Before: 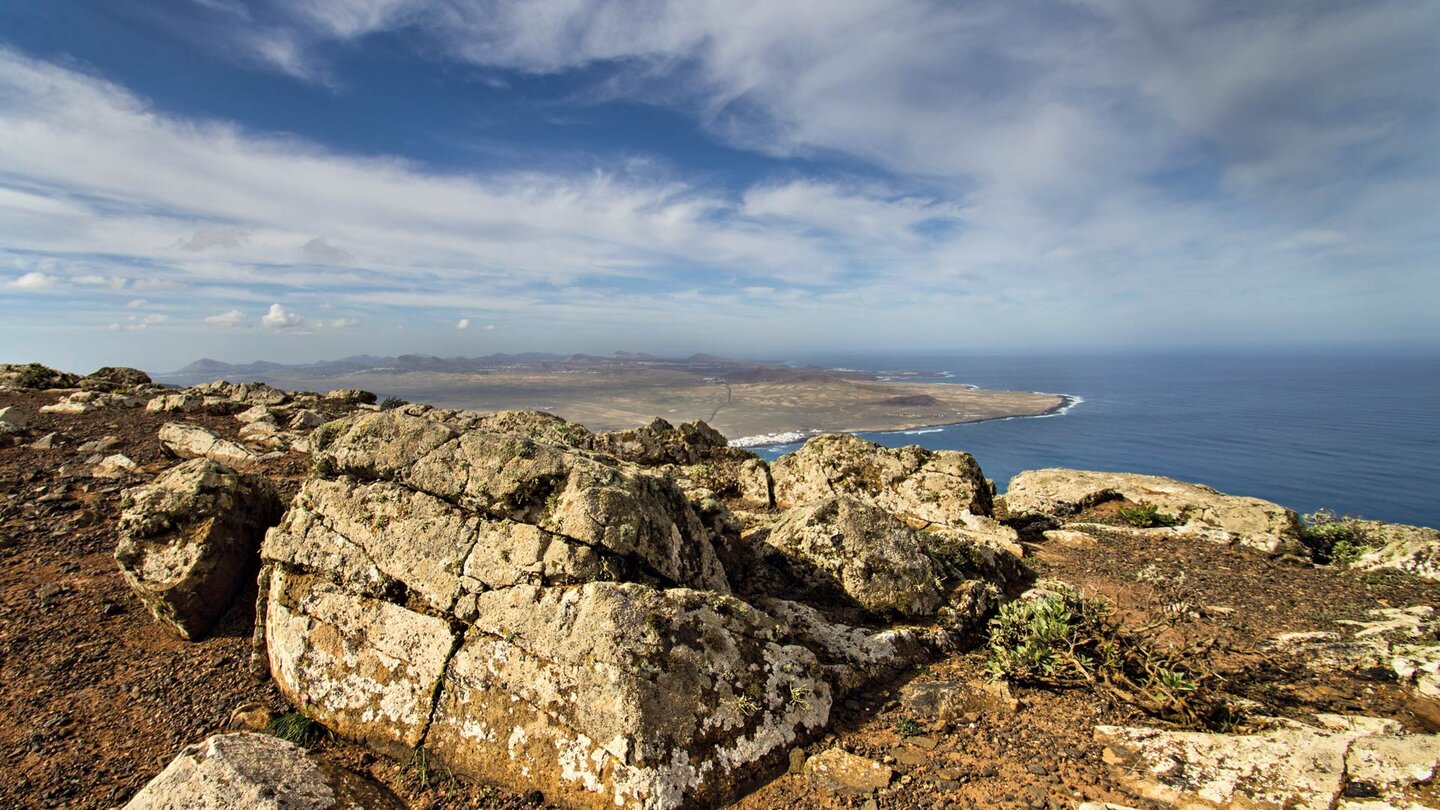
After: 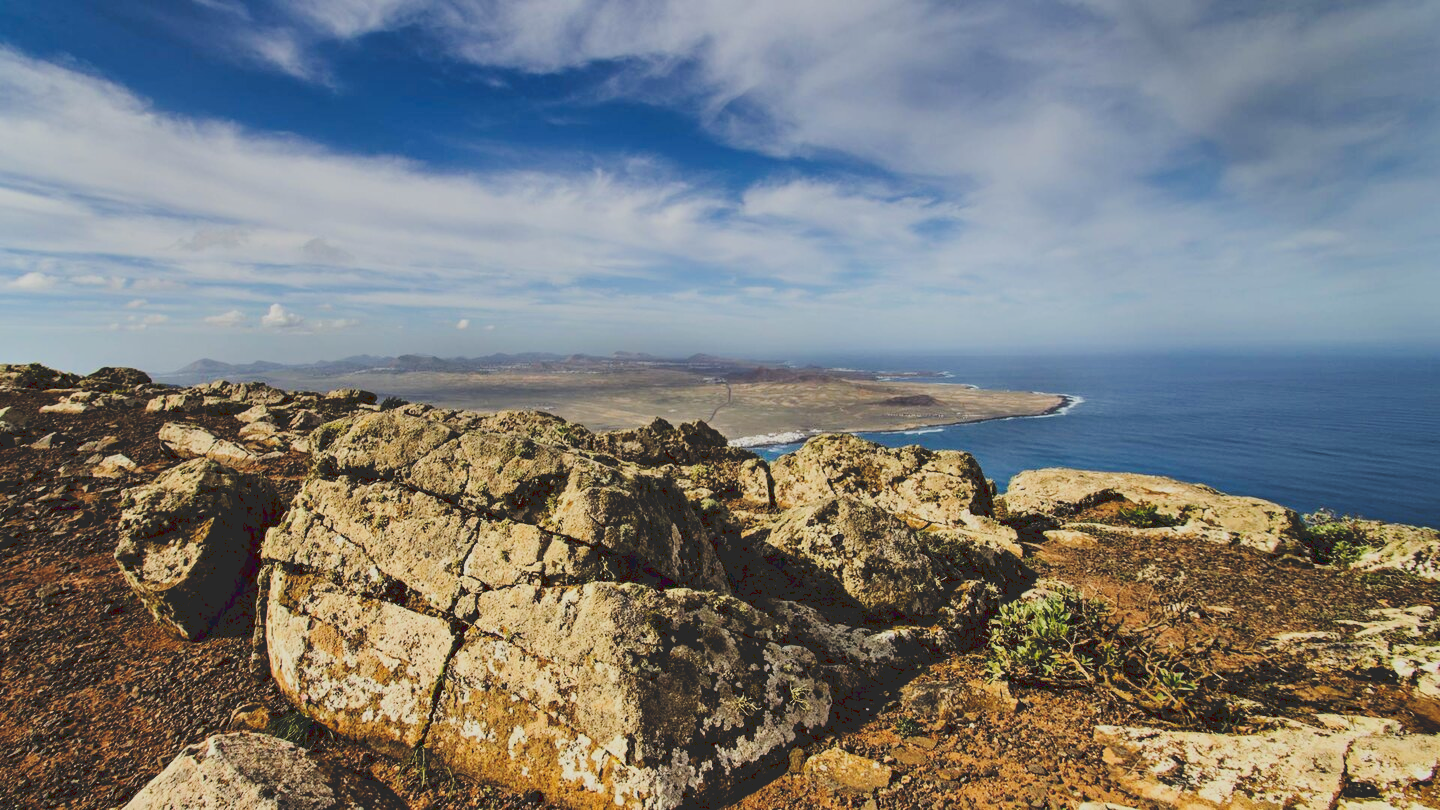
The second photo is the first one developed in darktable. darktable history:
tone curve: curves: ch0 [(0, 0) (0.003, 0.161) (0.011, 0.161) (0.025, 0.161) (0.044, 0.161) (0.069, 0.161) (0.1, 0.161) (0.136, 0.163) (0.177, 0.179) (0.224, 0.207) (0.277, 0.243) (0.335, 0.292) (0.399, 0.361) (0.468, 0.452) (0.543, 0.547) (0.623, 0.638) (0.709, 0.731) (0.801, 0.826) (0.898, 0.911) (1, 1)], preserve colors none
filmic rgb: black relative exposure -7.65 EV, white relative exposure 4.56 EV, hardness 3.61, color science v6 (2022)
exposure: exposure -0.048 EV, compensate highlight preservation false
